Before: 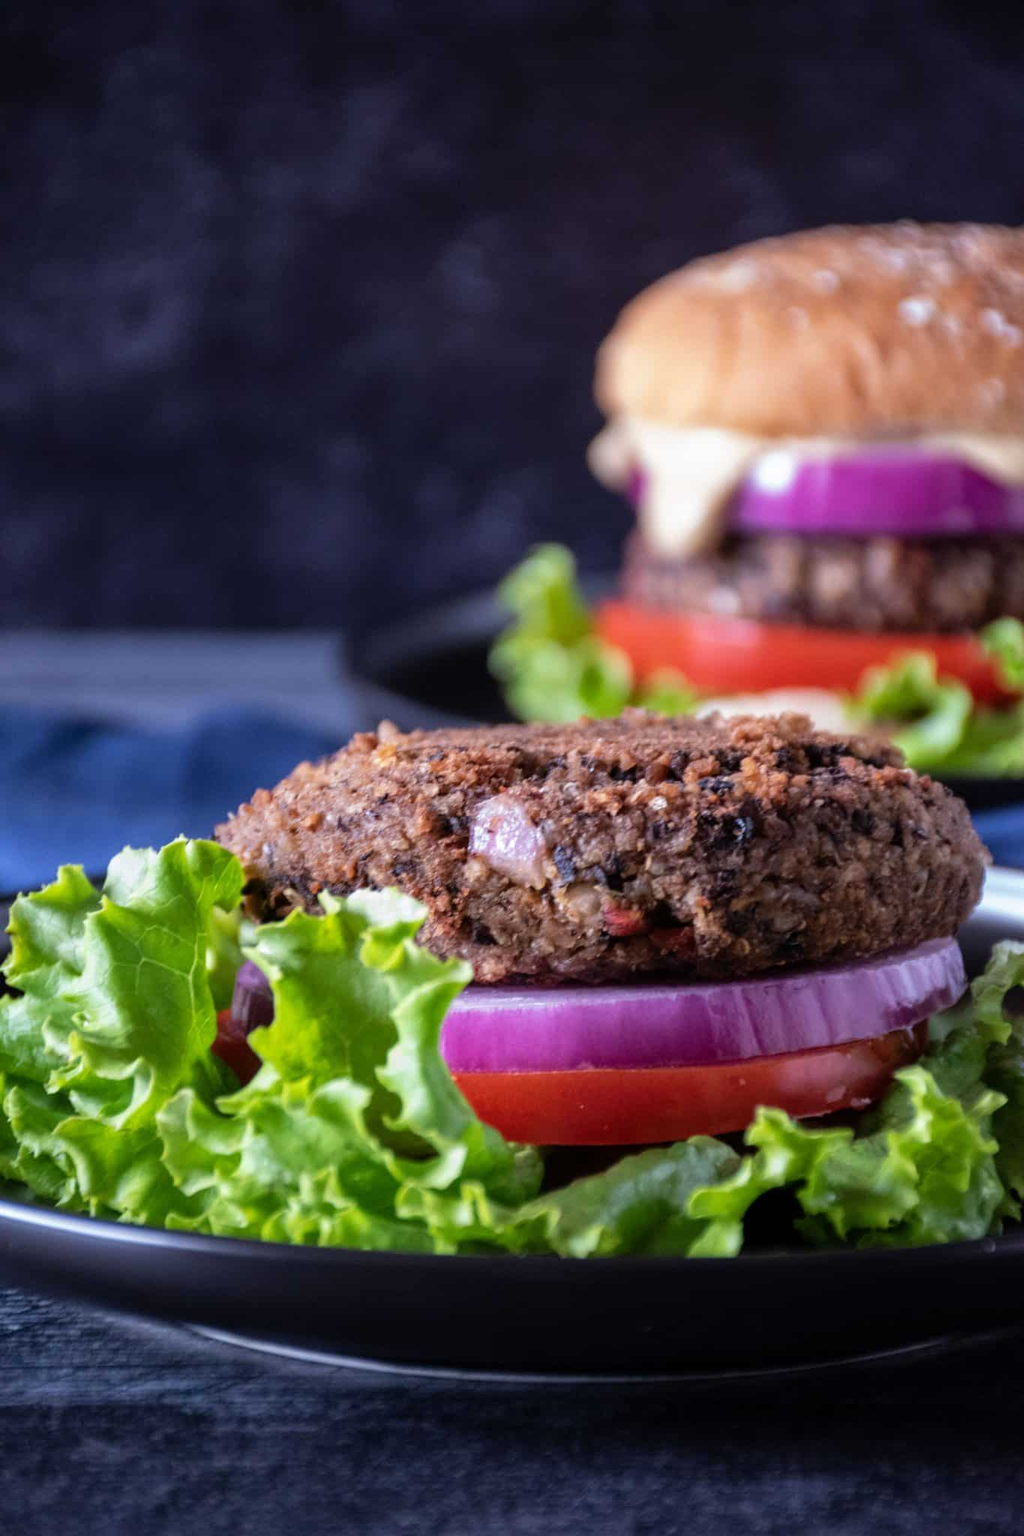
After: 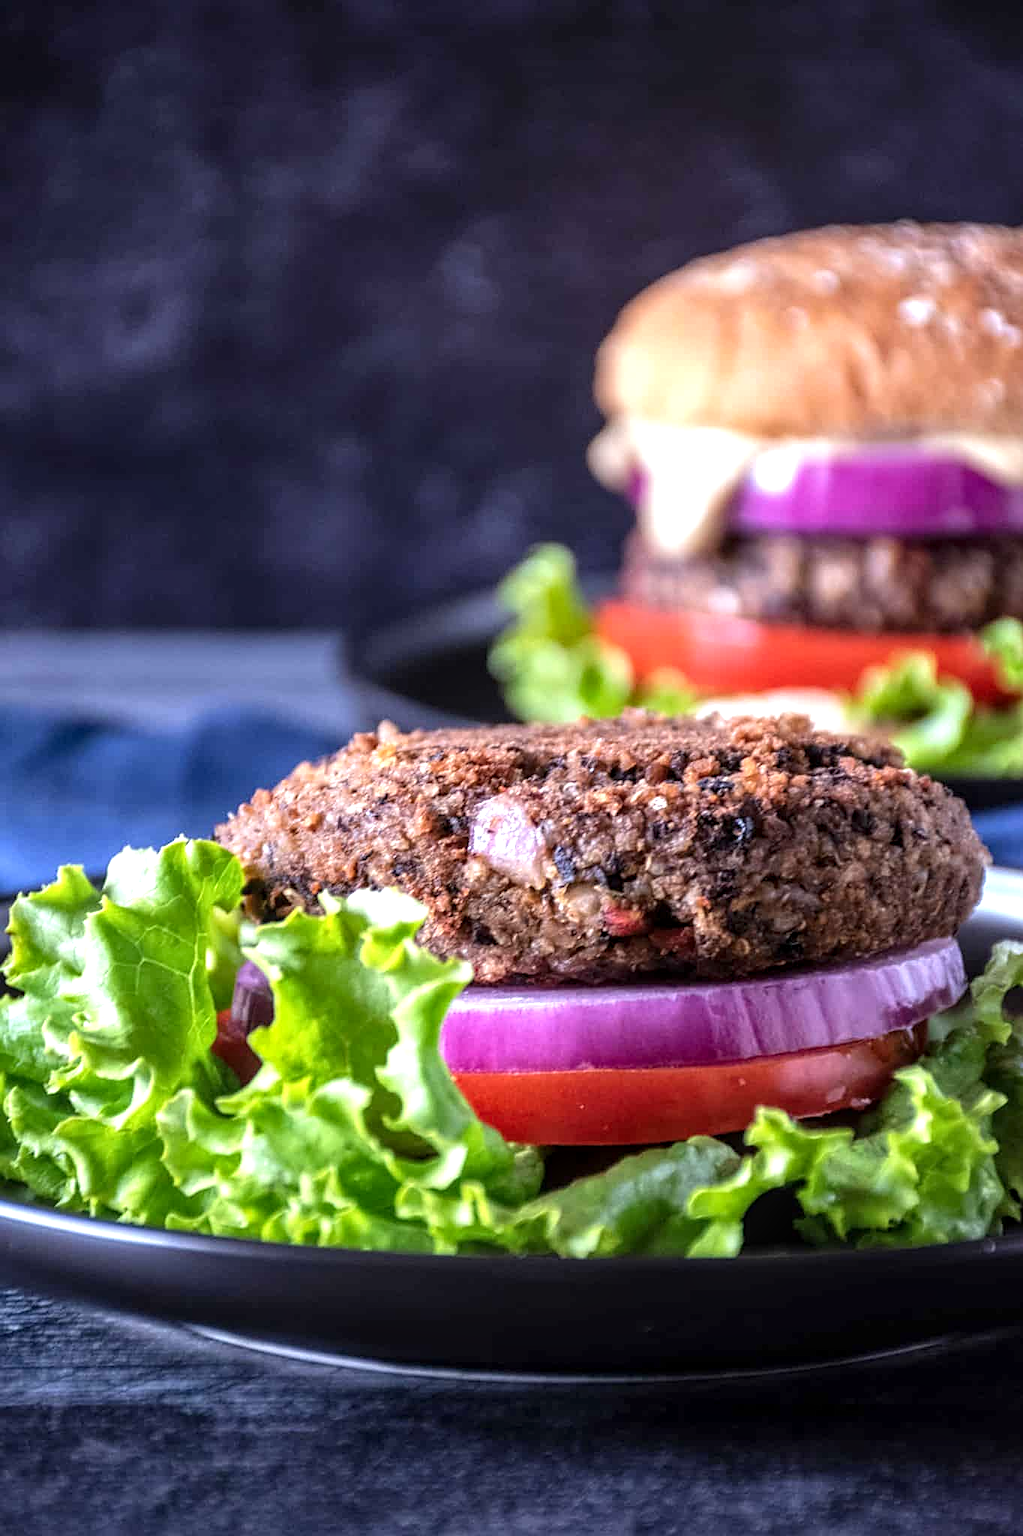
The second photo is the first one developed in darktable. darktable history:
local contrast: on, module defaults
sharpen: on, module defaults
exposure: exposure 0.64 EV, compensate highlight preservation false
